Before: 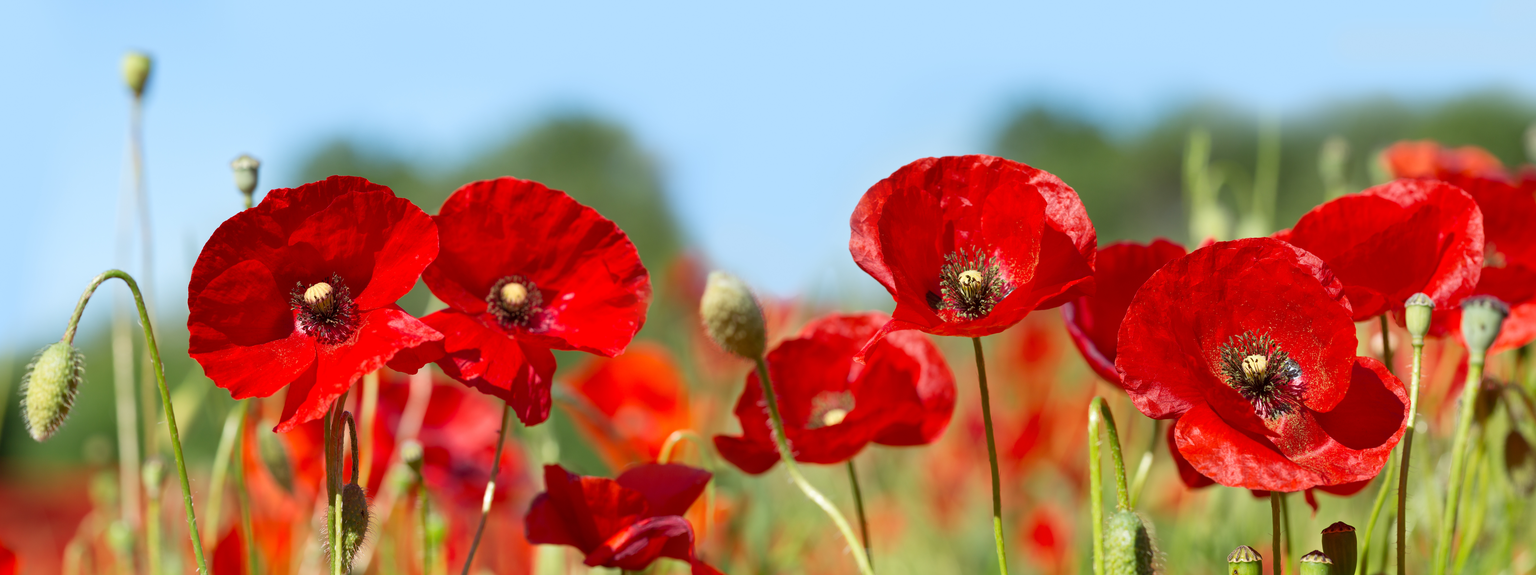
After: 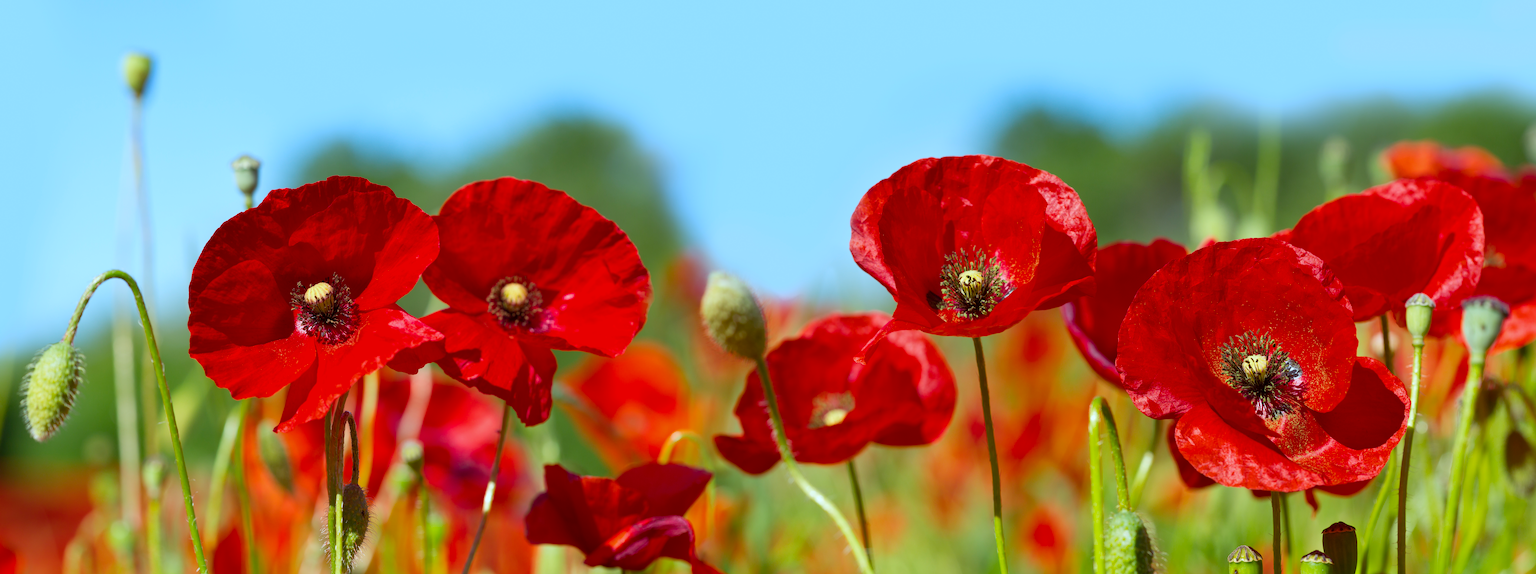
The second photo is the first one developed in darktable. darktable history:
color balance rgb: perceptual saturation grading › global saturation 20%, global vibrance 20%
white balance: red 0.925, blue 1.046
